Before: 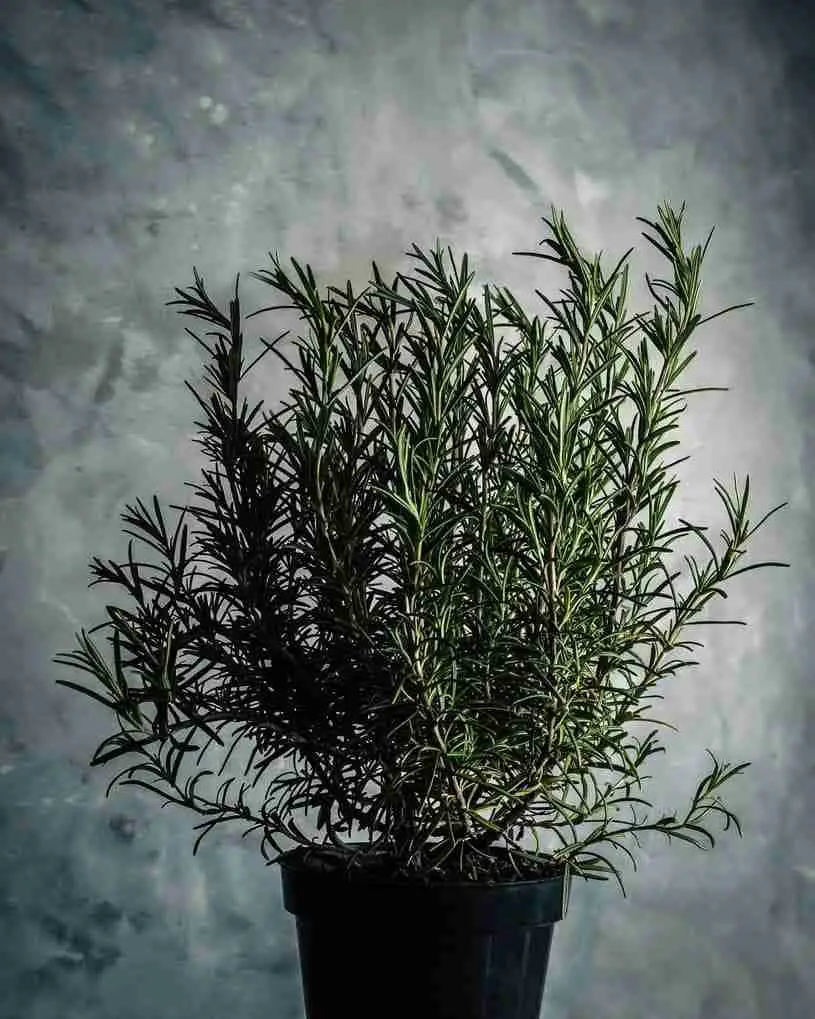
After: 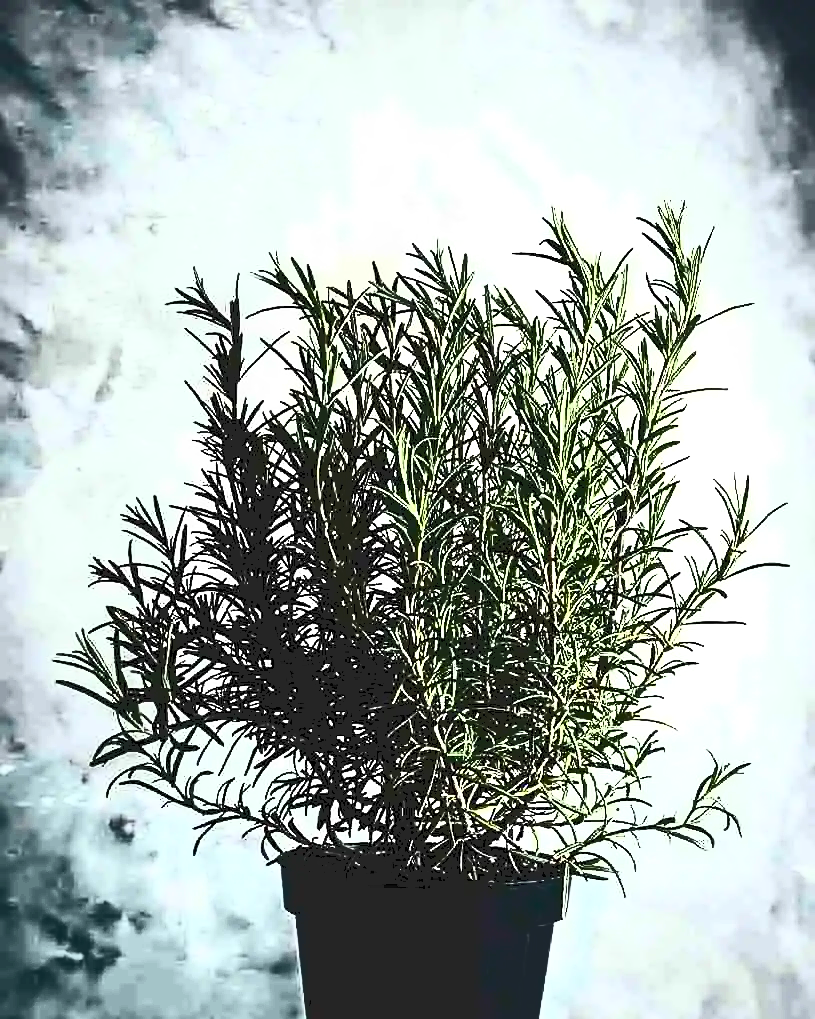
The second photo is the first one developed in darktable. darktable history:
tone curve: curves: ch0 [(0, 0) (0.003, 0.147) (0.011, 0.147) (0.025, 0.147) (0.044, 0.147) (0.069, 0.147) (0.1, 0.15) (0.136, 0.158) (0.177, 0.174) (0.224, 0.198) (0.277, 0.241) (0.335, 0.292) (0.399, 0.361) (0.468, 0.452) (0.543, 0.568) (0.623, 0.679) (0.709, 0.793) (0.801, 0.886) (0.898, 0.966) (1, 1)], color space Lab, independent channels, preserve colors none
sharpen: amount 0.492
exposure: black level correction 0, exposure 1.369 EV, compensate exposure bias true, compensate highlight preservation false
contrast brightness saturation: contrast 0.498, saturation -0.098
